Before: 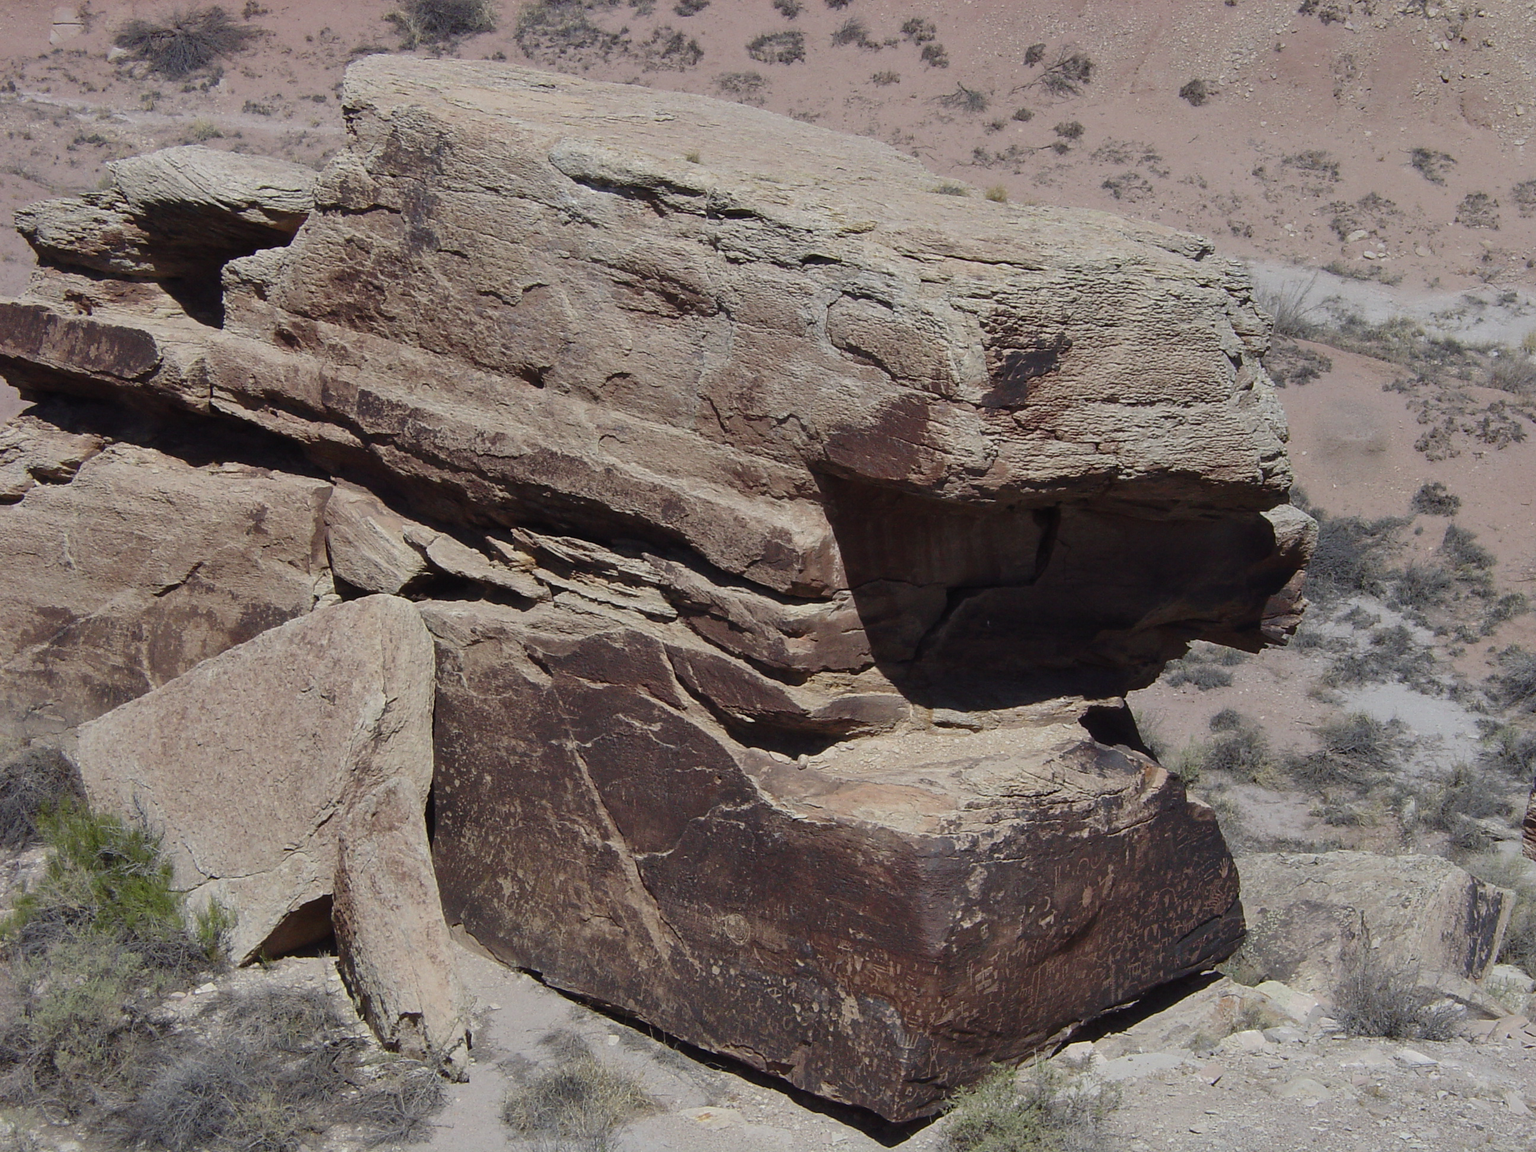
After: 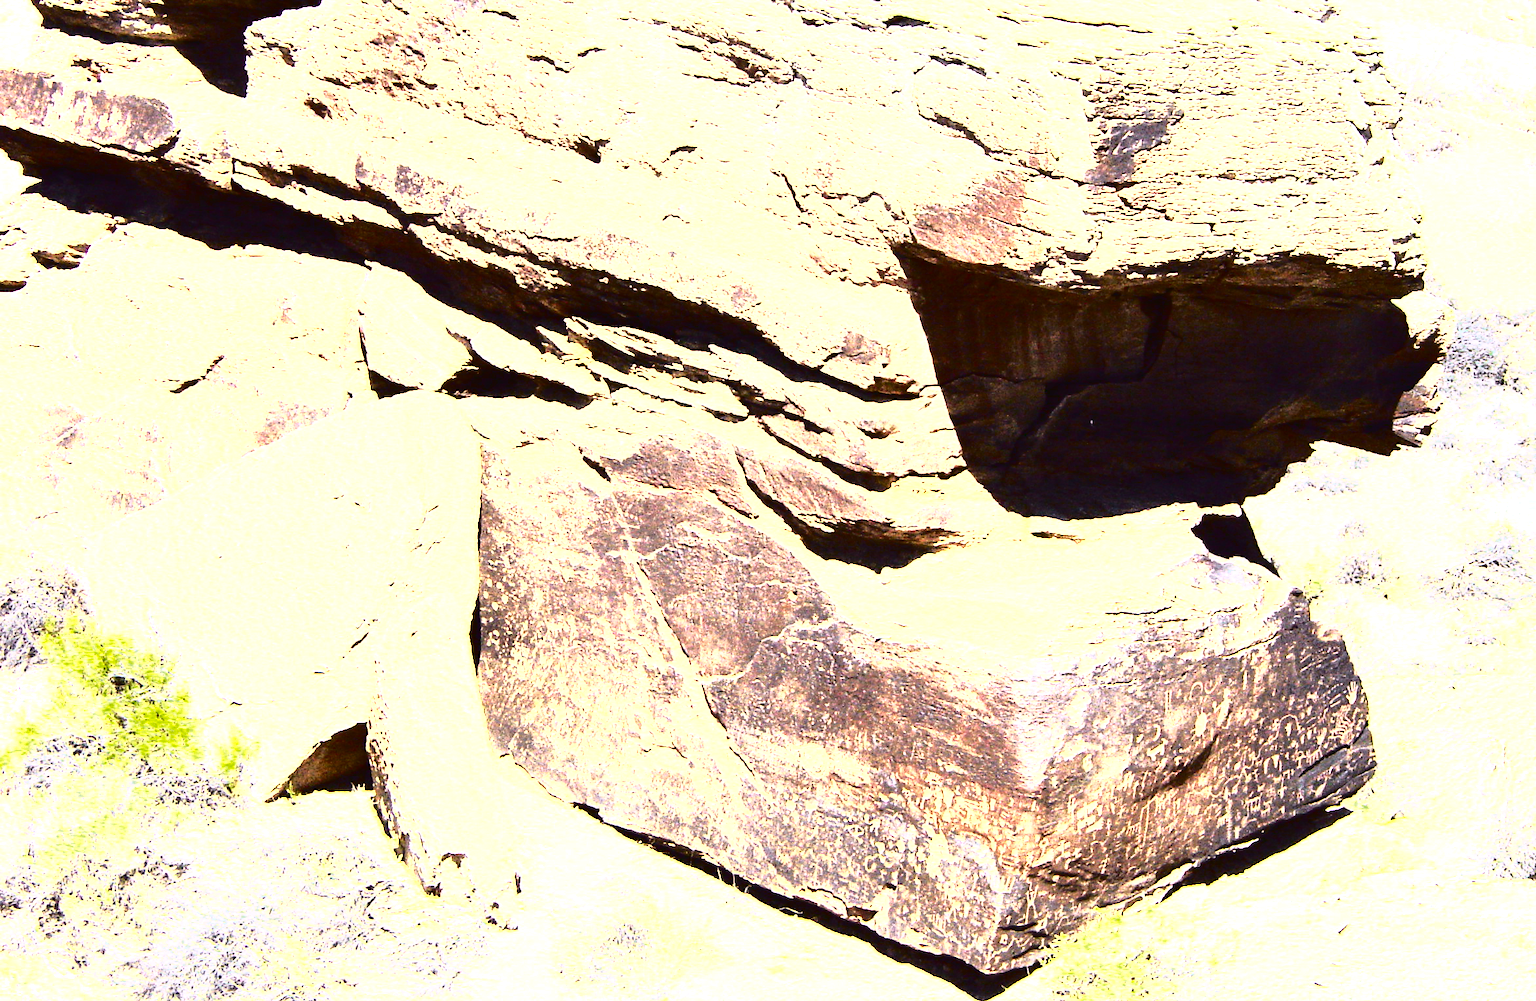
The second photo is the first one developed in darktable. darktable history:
tone equalizer: -8 EV -0.417 EV, -7 EV -0.389 EV, -6 EV -0.333 EV, -5 EV -0.222 EV, -3 EV 0.222 EV, -2 EV 0.333 EV, -1 EV 0.389 EV, +0 EV 0.417 EV, edges refinement/feathering 500, mask exposure compensation -1.57 EV, preserve details no
exposure: black level correction 0, exposure 1.2 EV, compensate exposure bias true, compensate highlight preservation false
crop: top 20.916%, right 9.437%, bottom 0.316%
color zones: curves: ch0 [(0.099, 0.624) (0.257, 0.596) (0.384, 0.376) (0.529, 0.492) (0.697, 0.564) (0.768, 0.532) (0.908, 0.644)]; ch1 [(0.112, 0.564) (0.254, 0.612) (0.432, 0.676) (0.592, 0.456) (0.743, 0.684) (0.888, 0.536)]; ch2 [(0.25, 0.5) (0.469, 0.36) (0.75, 0.5)]
tone curve: curves: ch0 [(0, 0.015) (0.091, 0.055) (0.184, 0.159) (0.304, 0.382) (0.492, 0.579) (0.628, 0.755) (0.832, 0.932) (0.984, 0.963)]; ch1 [(0, 0) (0.34, 0.235) (0.493, 0.5) (0.554, 0.56) (0.764, 0.815) (1, 1)]; ch2 [(0, 0) (0.44, 0.458) (0.476, 0.477) (0.542, 0.586) (0.674, 0.724) (1, 1)], color space Lab, independent channels, preserve colors none
contrast brightness saturation: contrast 0.4, brightness 0.05, saturation 0.25
